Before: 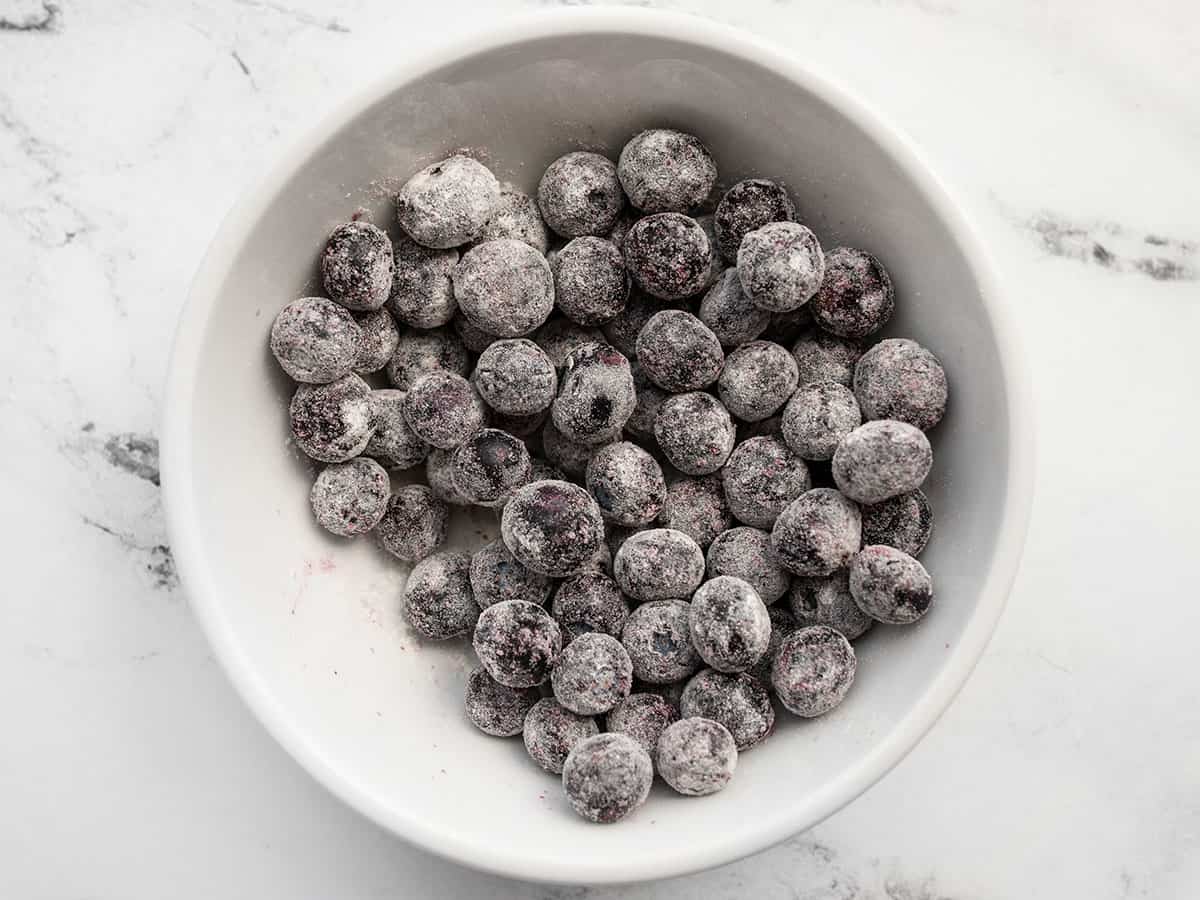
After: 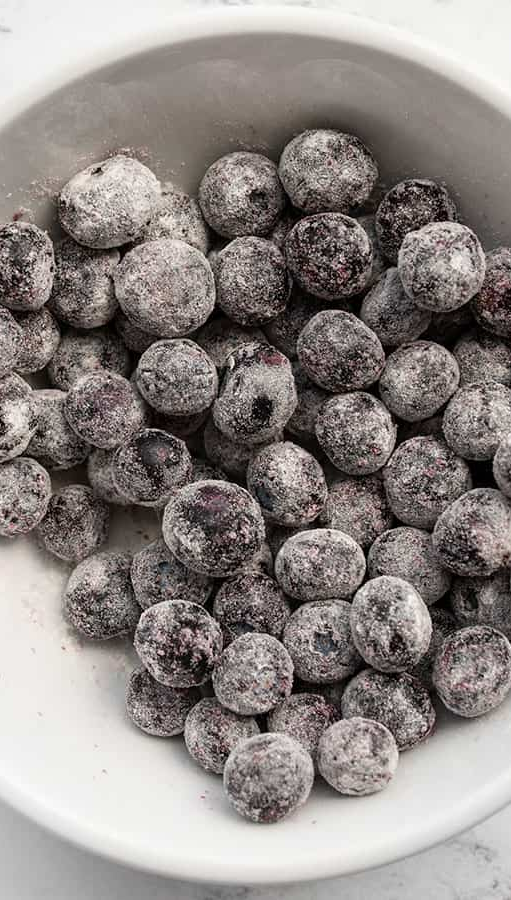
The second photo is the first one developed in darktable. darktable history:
crop: left 28.271%, right 29.101%
